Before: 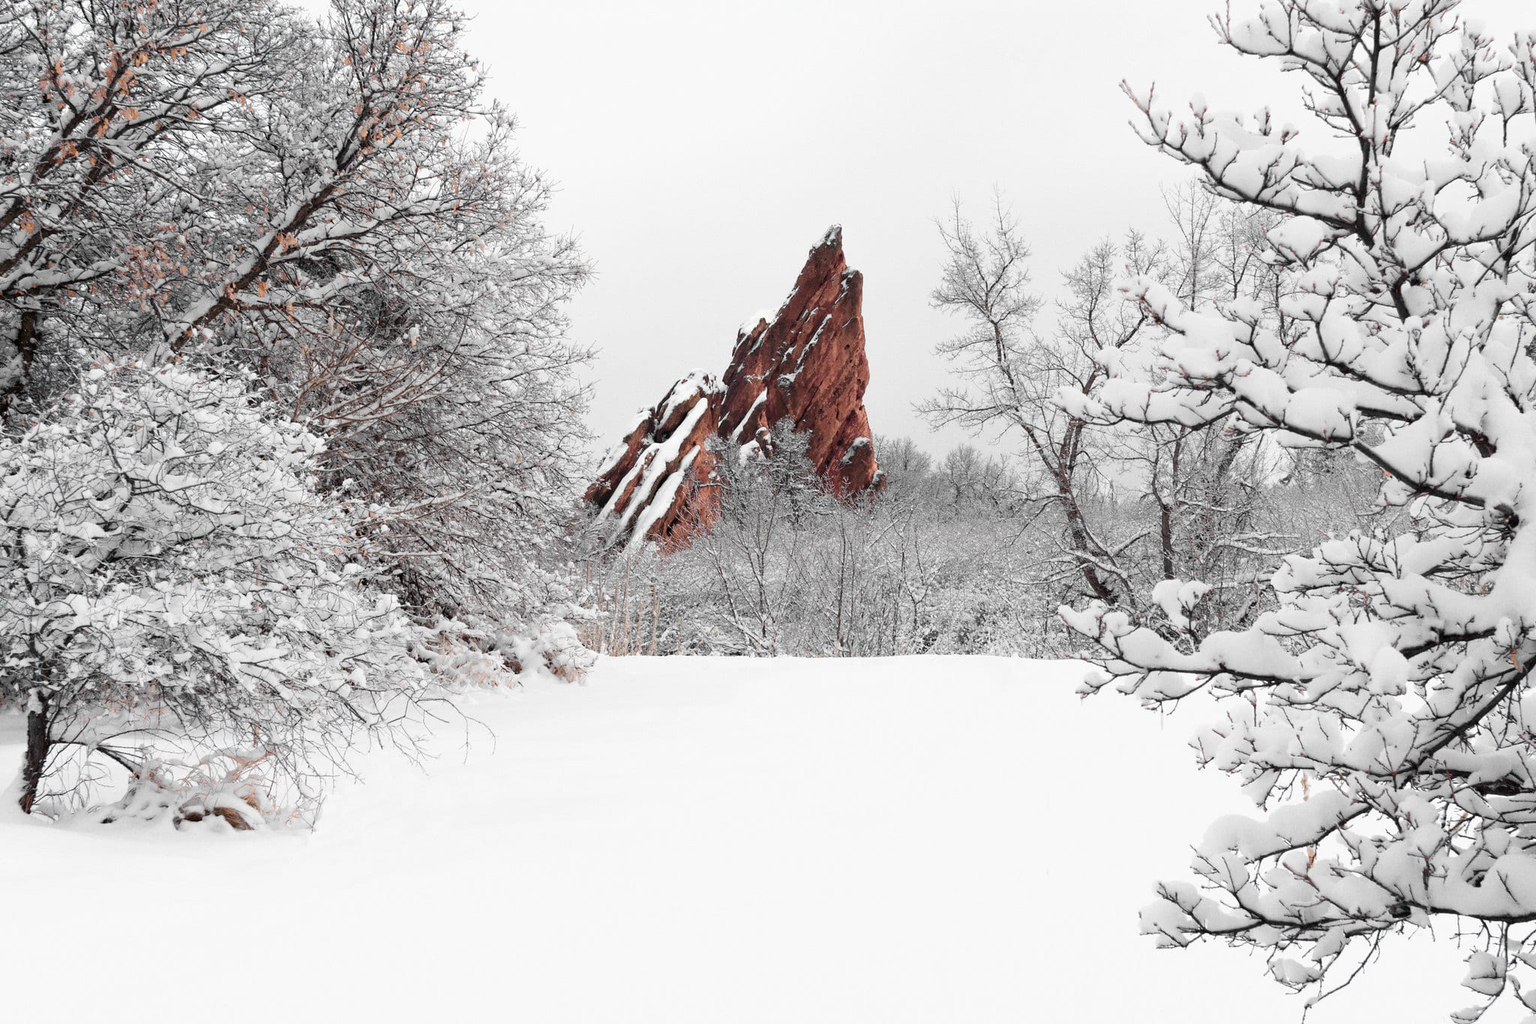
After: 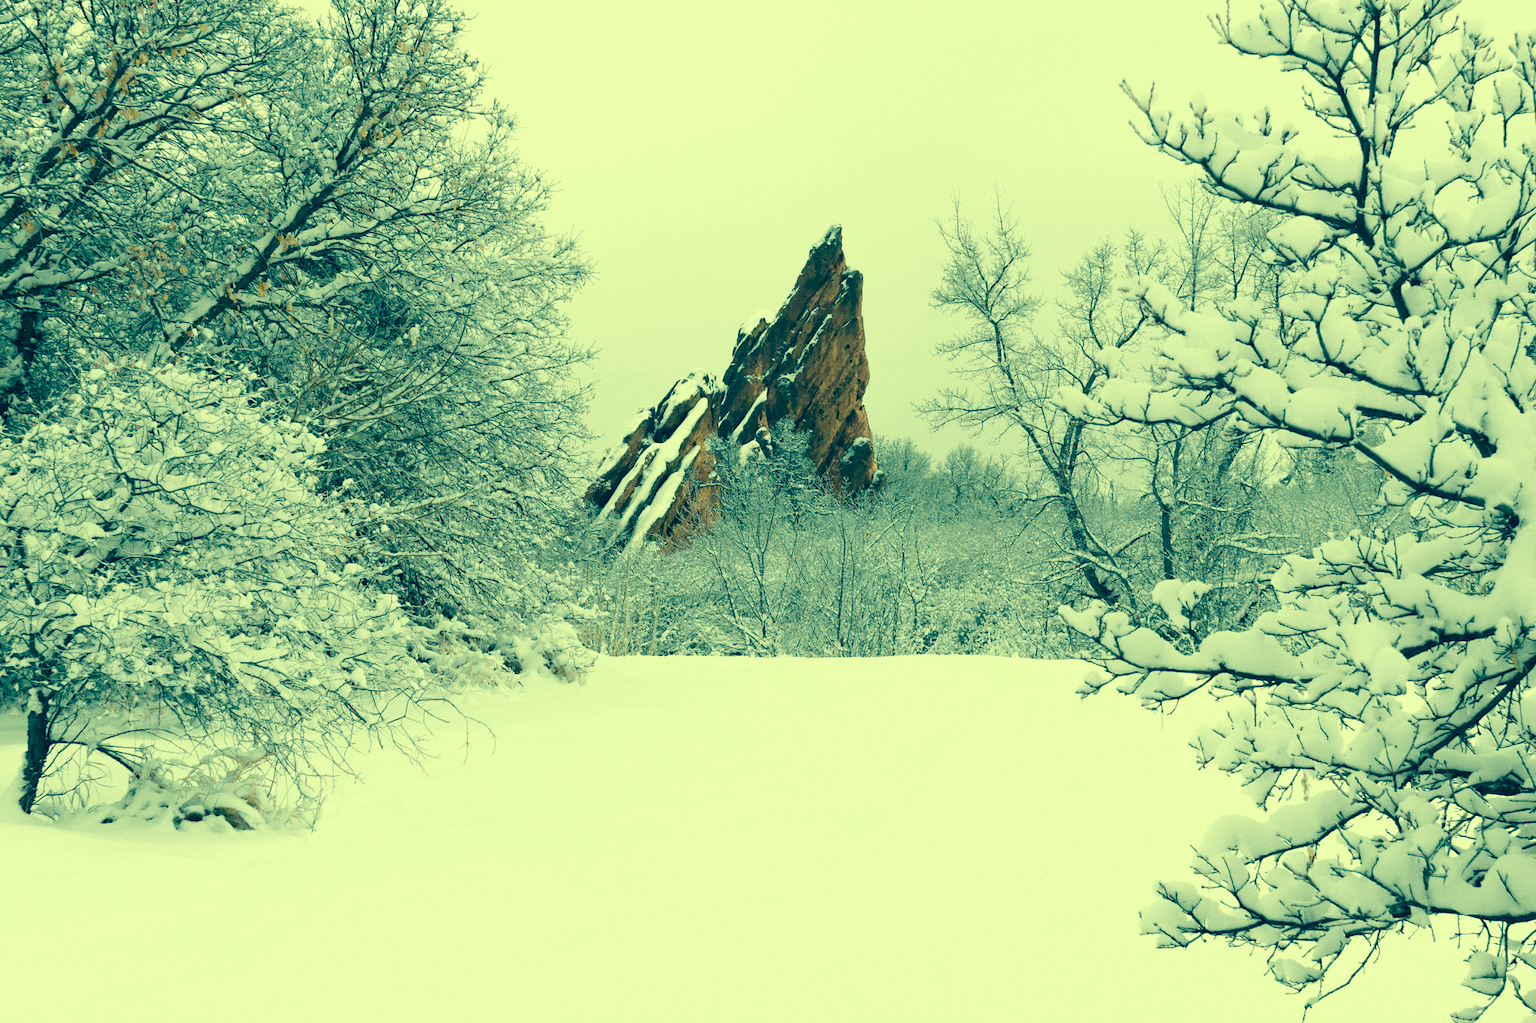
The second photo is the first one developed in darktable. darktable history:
color correction: highlights a* -16.32, highlights b* 39.72, shadows a* -39.6, shadows b* -25.42
